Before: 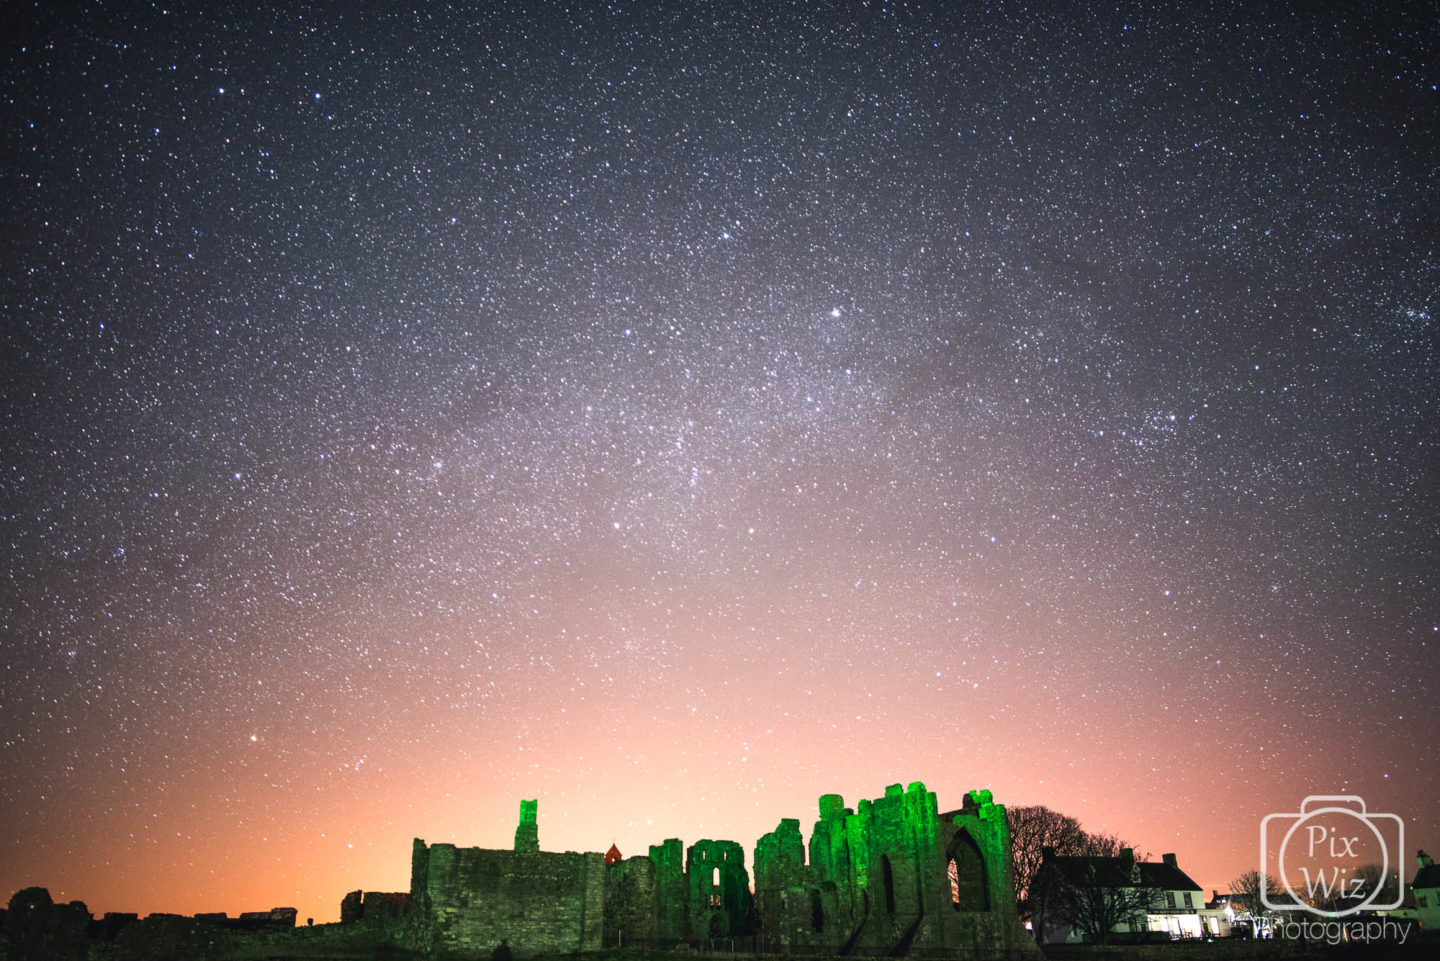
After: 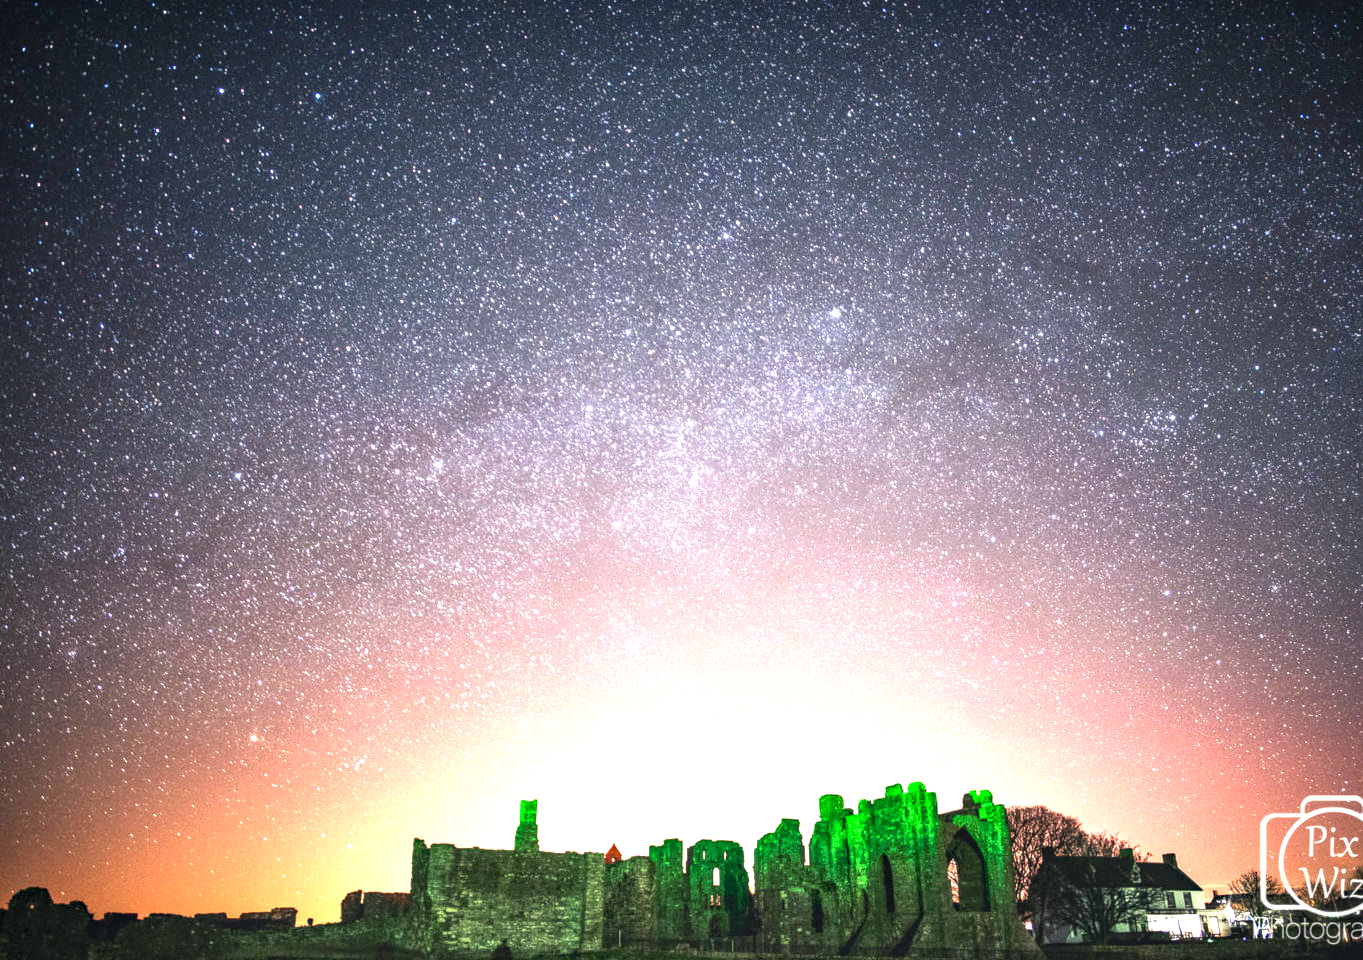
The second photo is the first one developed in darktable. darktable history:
local contrast: on, module defaults
exposure: exposure 1.203 EV, compensate exposure bias true, compensate highlight preservation false
haze removal: compatibility mode true, adaptive false
crop and rotate: left 0%, right 5.343%
contrast brightness saturation: brightness -0.087
